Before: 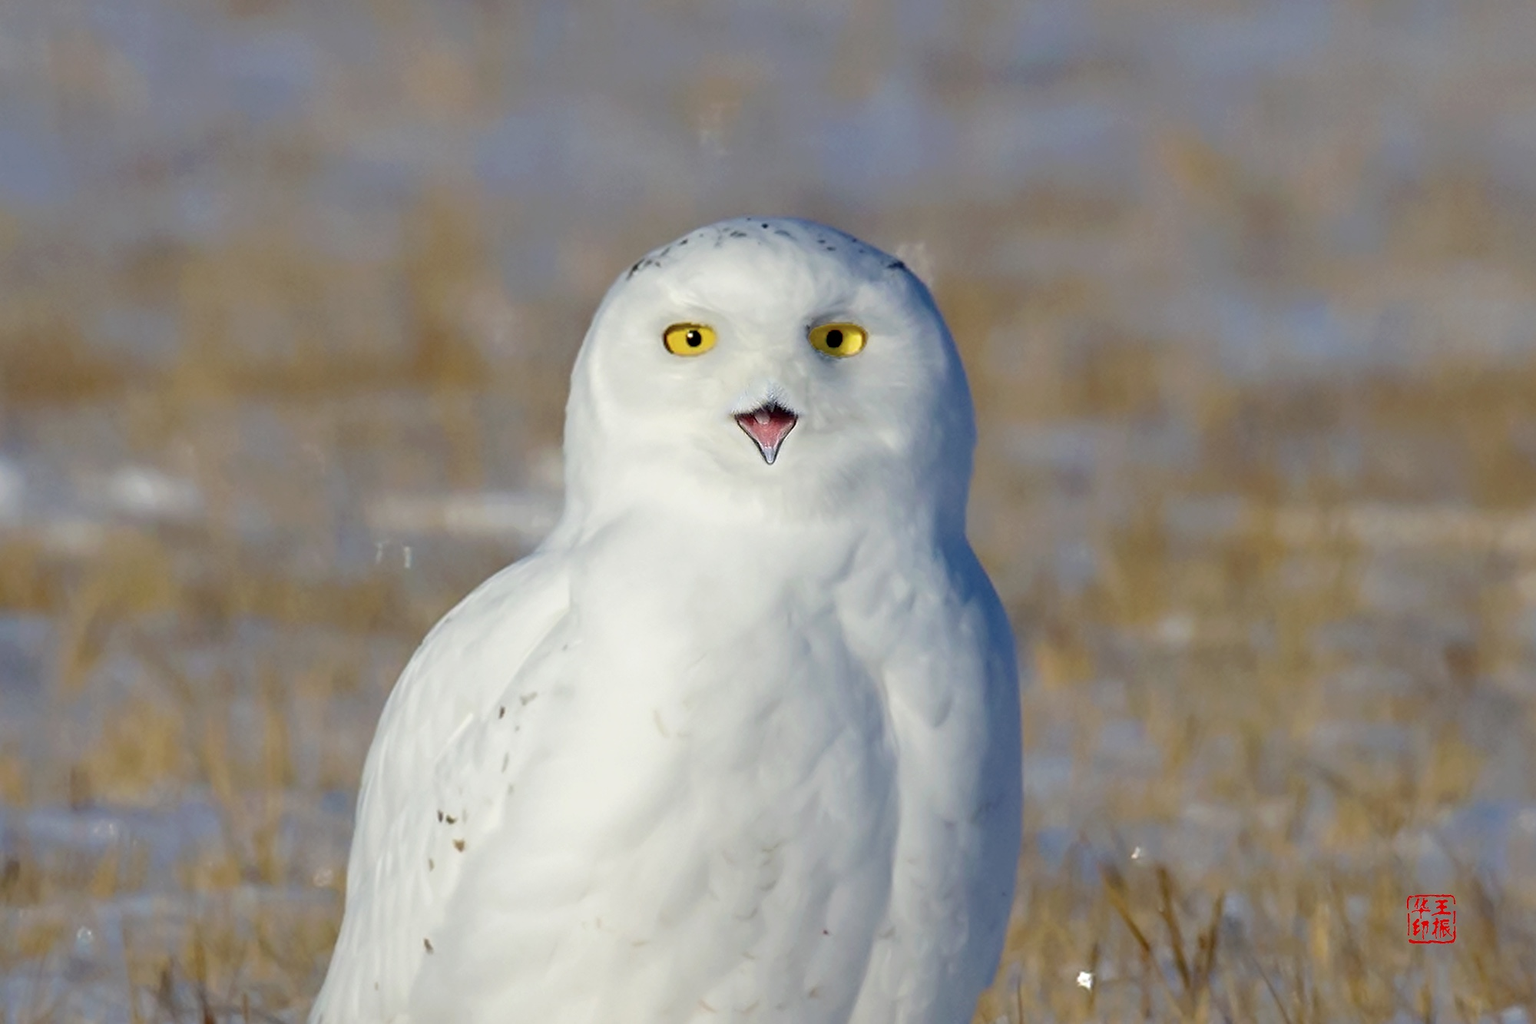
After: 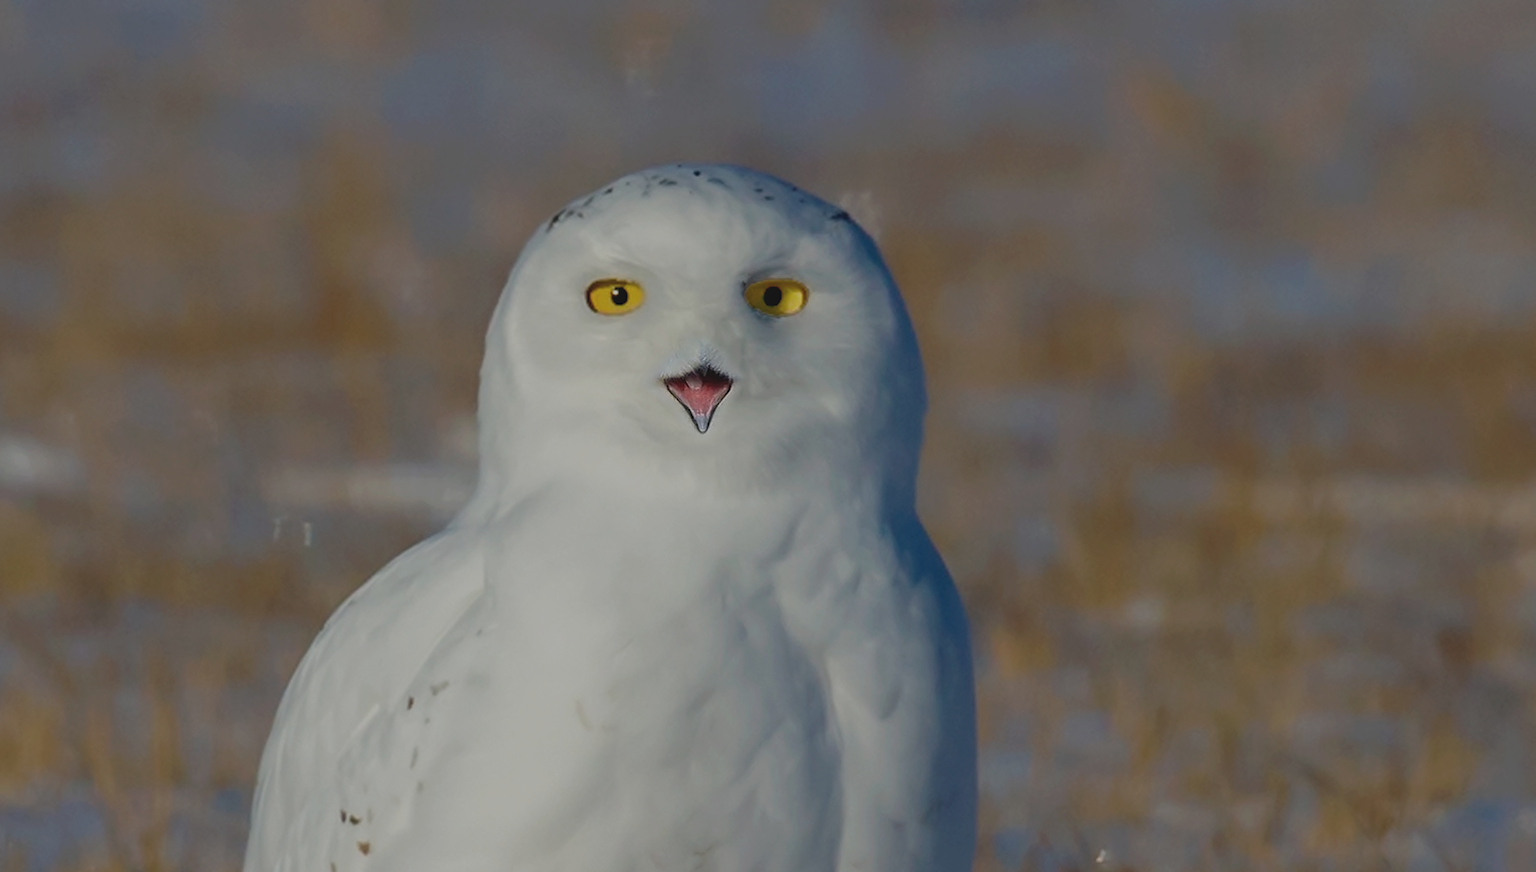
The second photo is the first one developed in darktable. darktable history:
vignetting: fall-off start 115.97%, fall-off radius 58.24%, brightness -0.82, unbound false
exposure: black level correction -0.017, exposure -1.066 EV, compensate highlight preservation false
crop: left 8.177%, top 6.529%, bottom 15.211%
